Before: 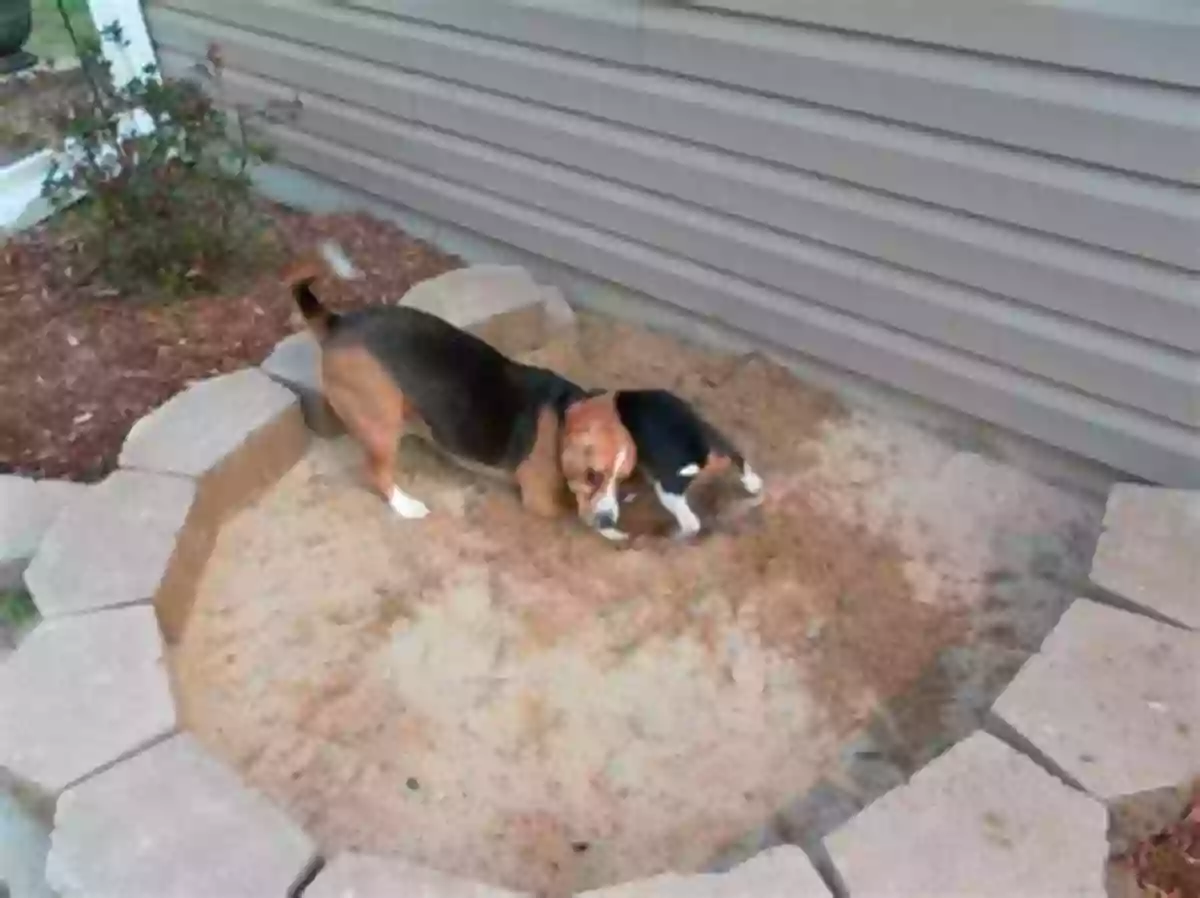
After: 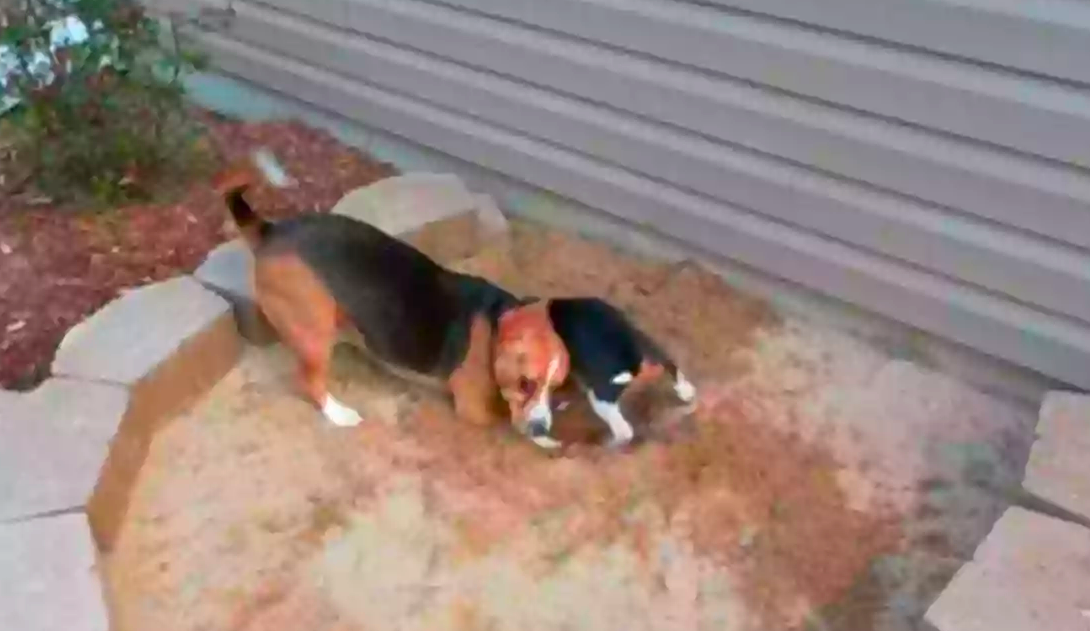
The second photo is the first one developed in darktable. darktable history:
color contrast: green-magenta contrast 1.69, blue-yellow contrast 1.49
crop: left 5.596%, top 10.314%, right 3.534%, bottom 19.395%
